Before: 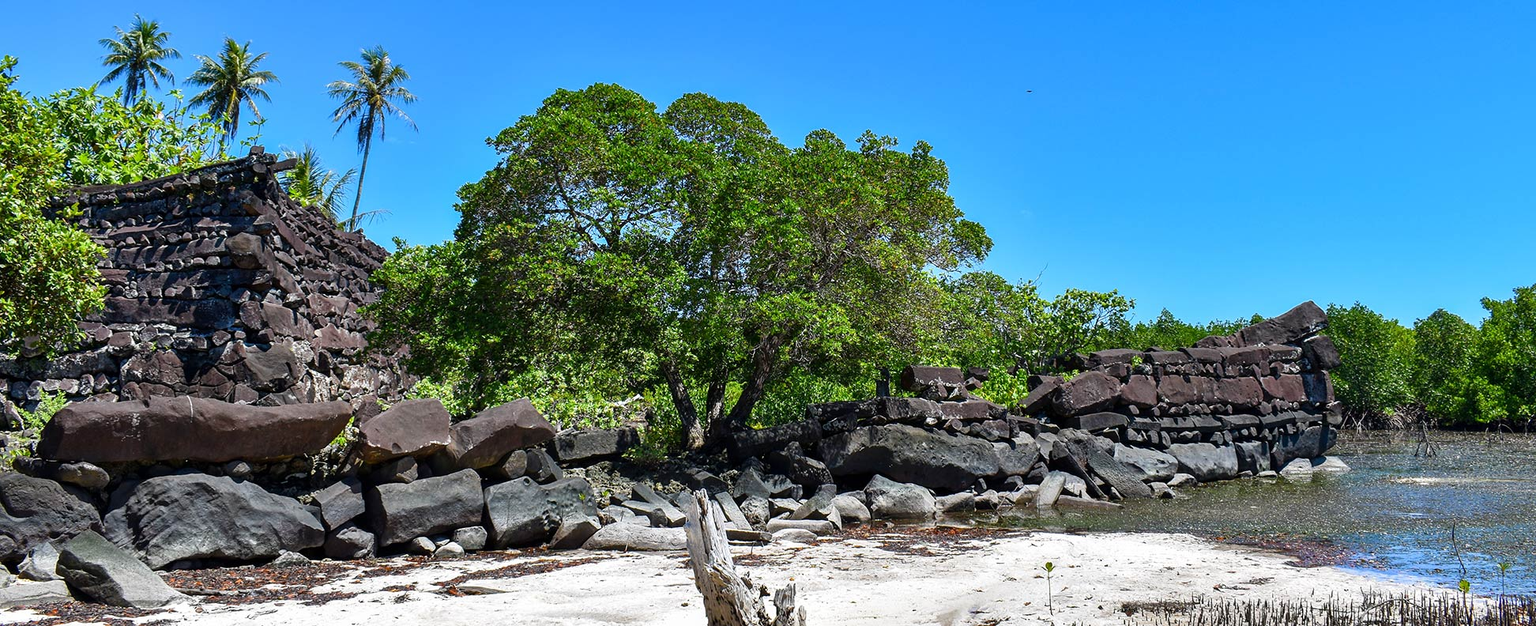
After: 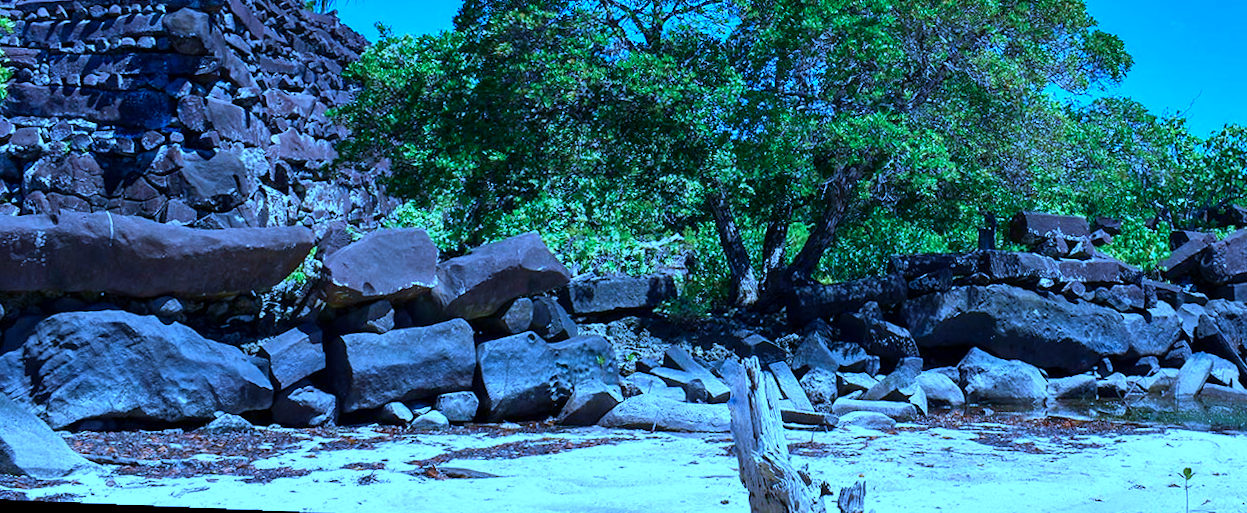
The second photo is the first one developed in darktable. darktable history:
white balance: red 0.924, blue 1.095
crop and rotate: angle -0.82°, left 3.85%, top 31.828%, right 27.992%
color calibration: illuminant as shot in camera, x 0.442, y 0.413, temperature 2903.13 K
rotate and perspective: rotation 1.57°, crop left 0.018, crop right 0.982, crop top 0.039, crop bottom 0.961
